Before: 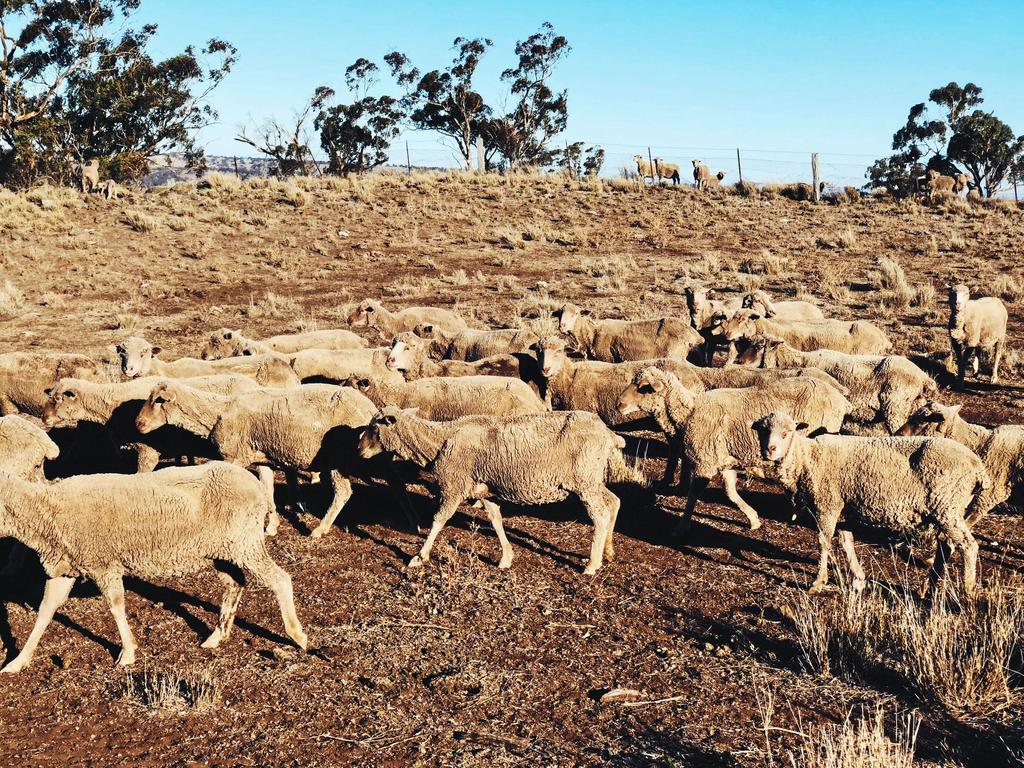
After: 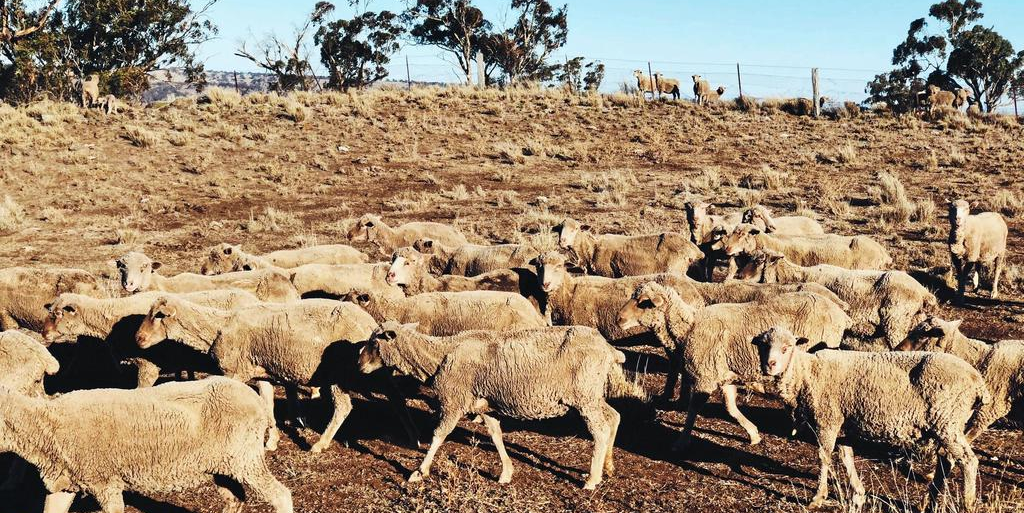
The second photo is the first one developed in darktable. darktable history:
crop: top 11.183%, bottom 22.007%
shadows and highlights: shadows 29.36, highlights -29.3, low approximation 0.01, soften with gaussian
